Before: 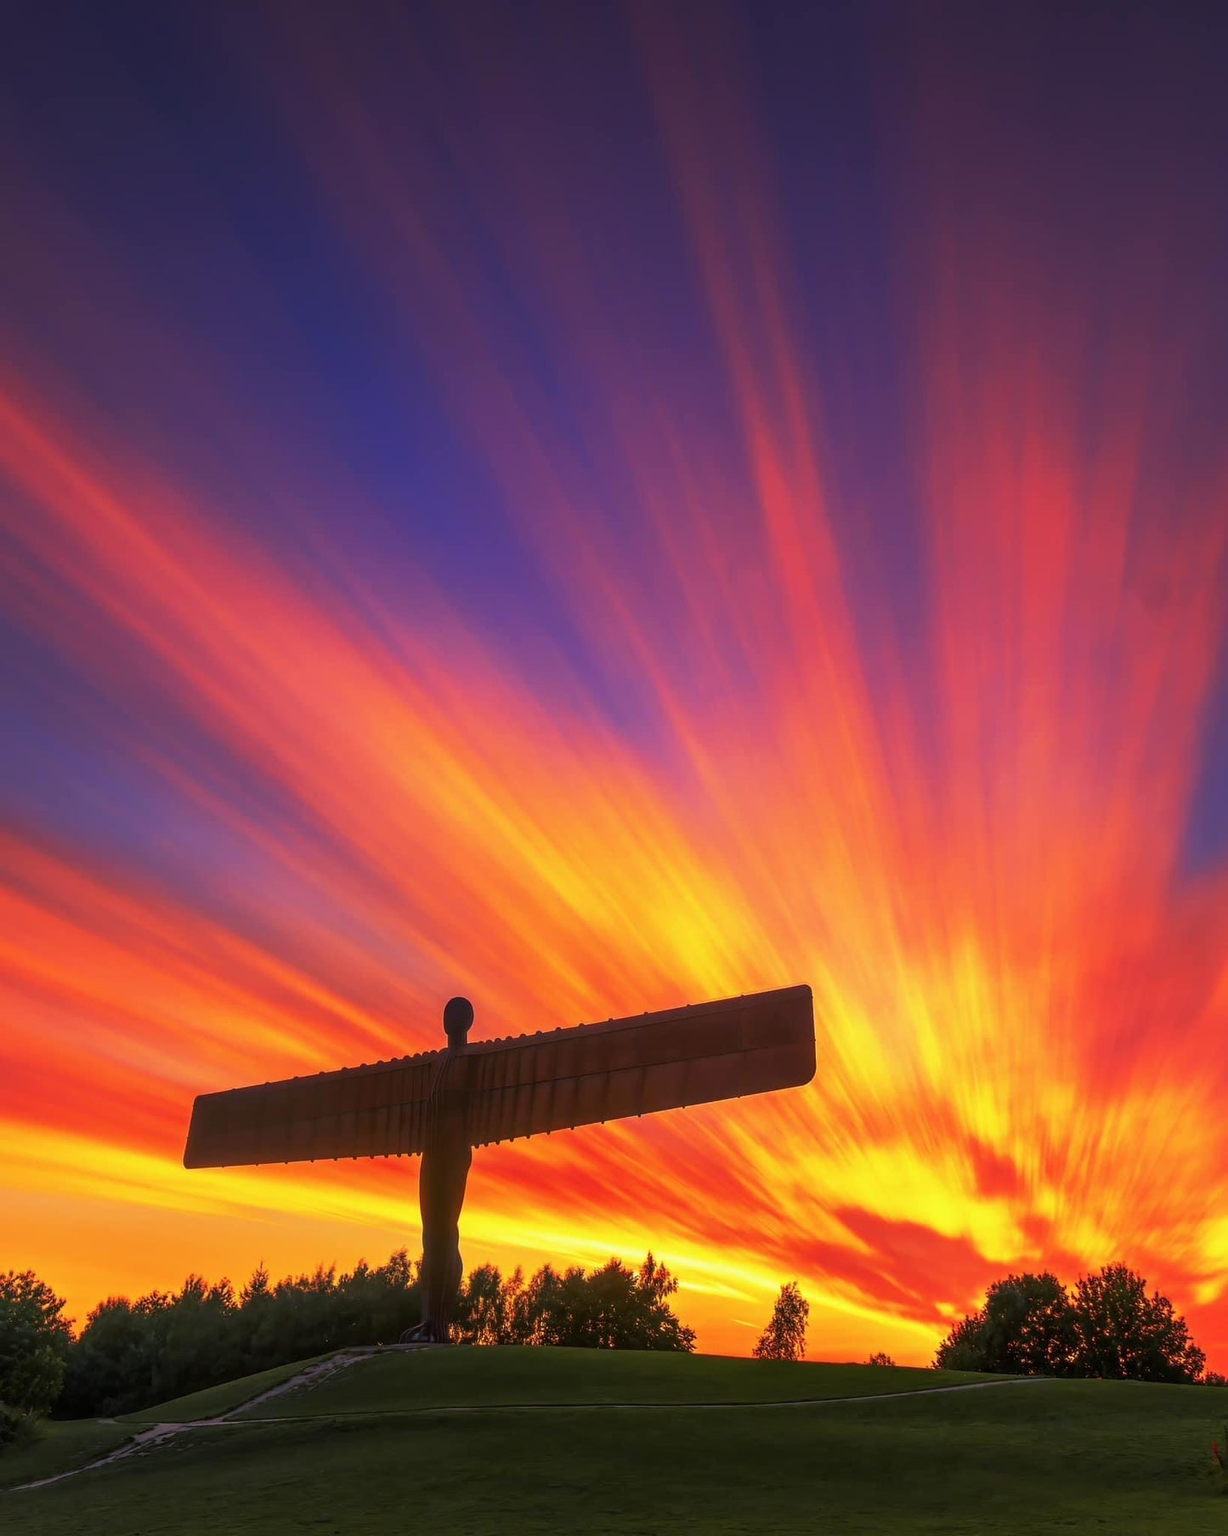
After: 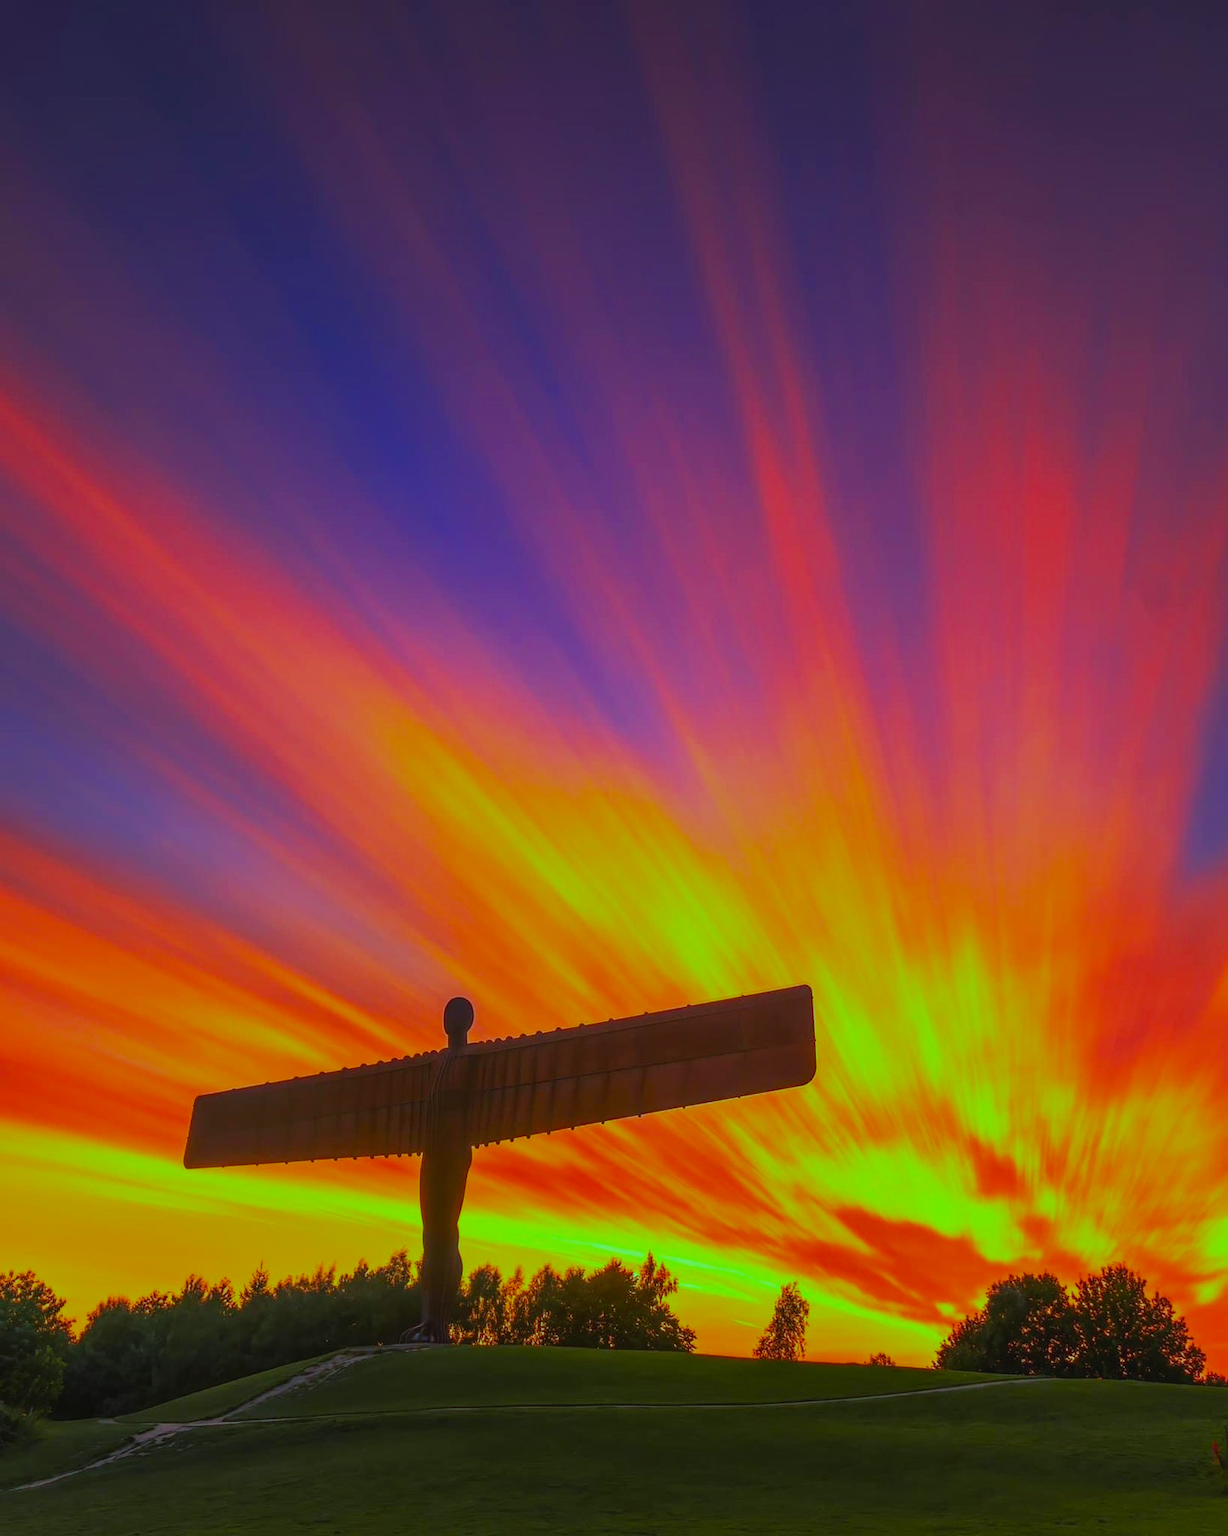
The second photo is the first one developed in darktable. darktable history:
color correction: highlights a* -5.71, highlights b* 10.87
exposure: black level correction -0.003, exposure 0.031 EV, compensate highlight preservation false
color balance rgb: highlights gain › luminance -33.243%, highlights gain › chroma 5.716%, highlights gain › hue 217.93°, perceptual saturation grading › global saturation 29.738%, global vibrance 20%
